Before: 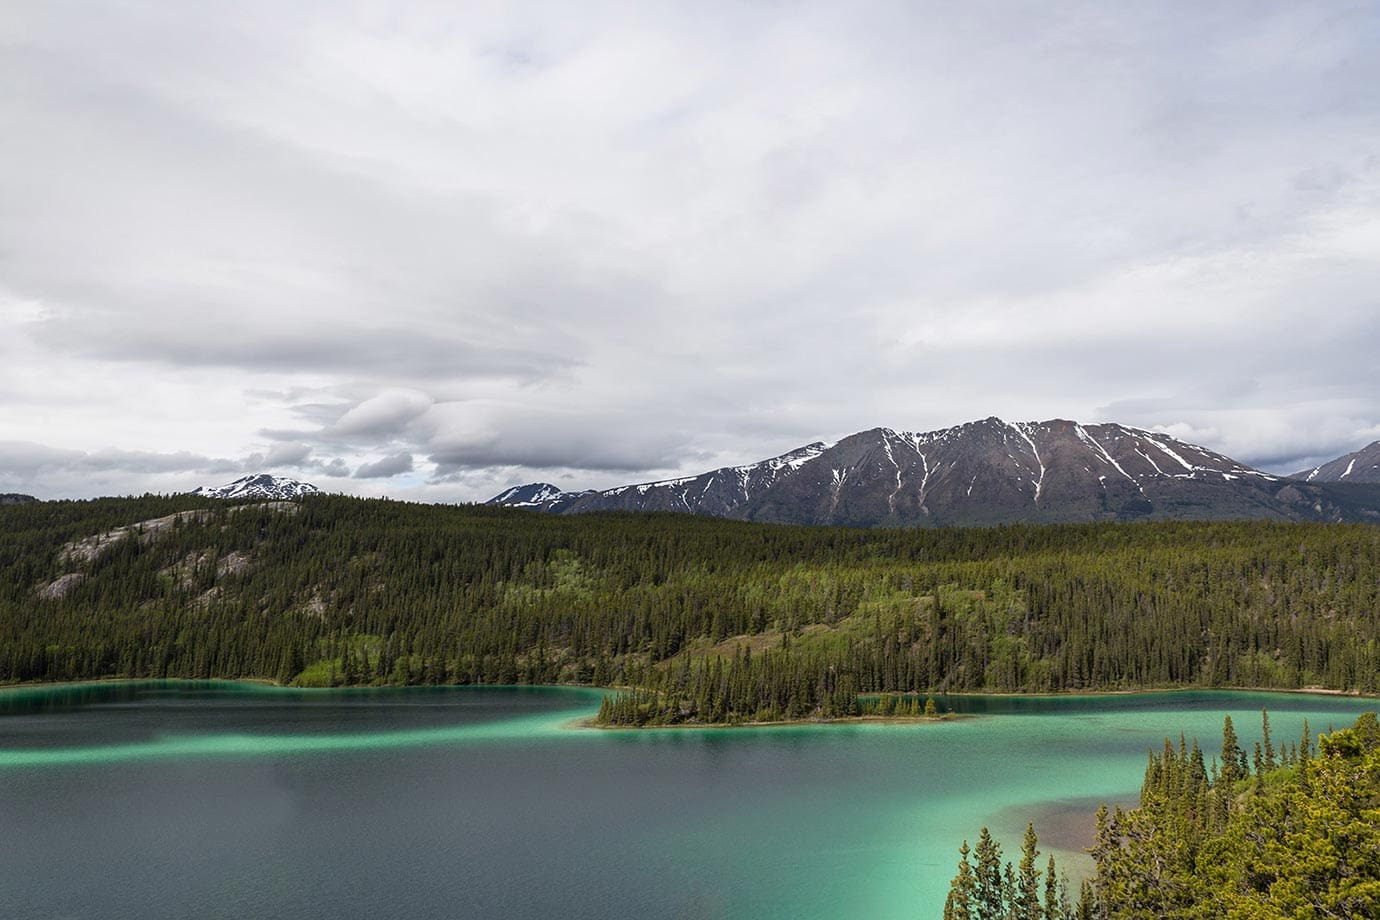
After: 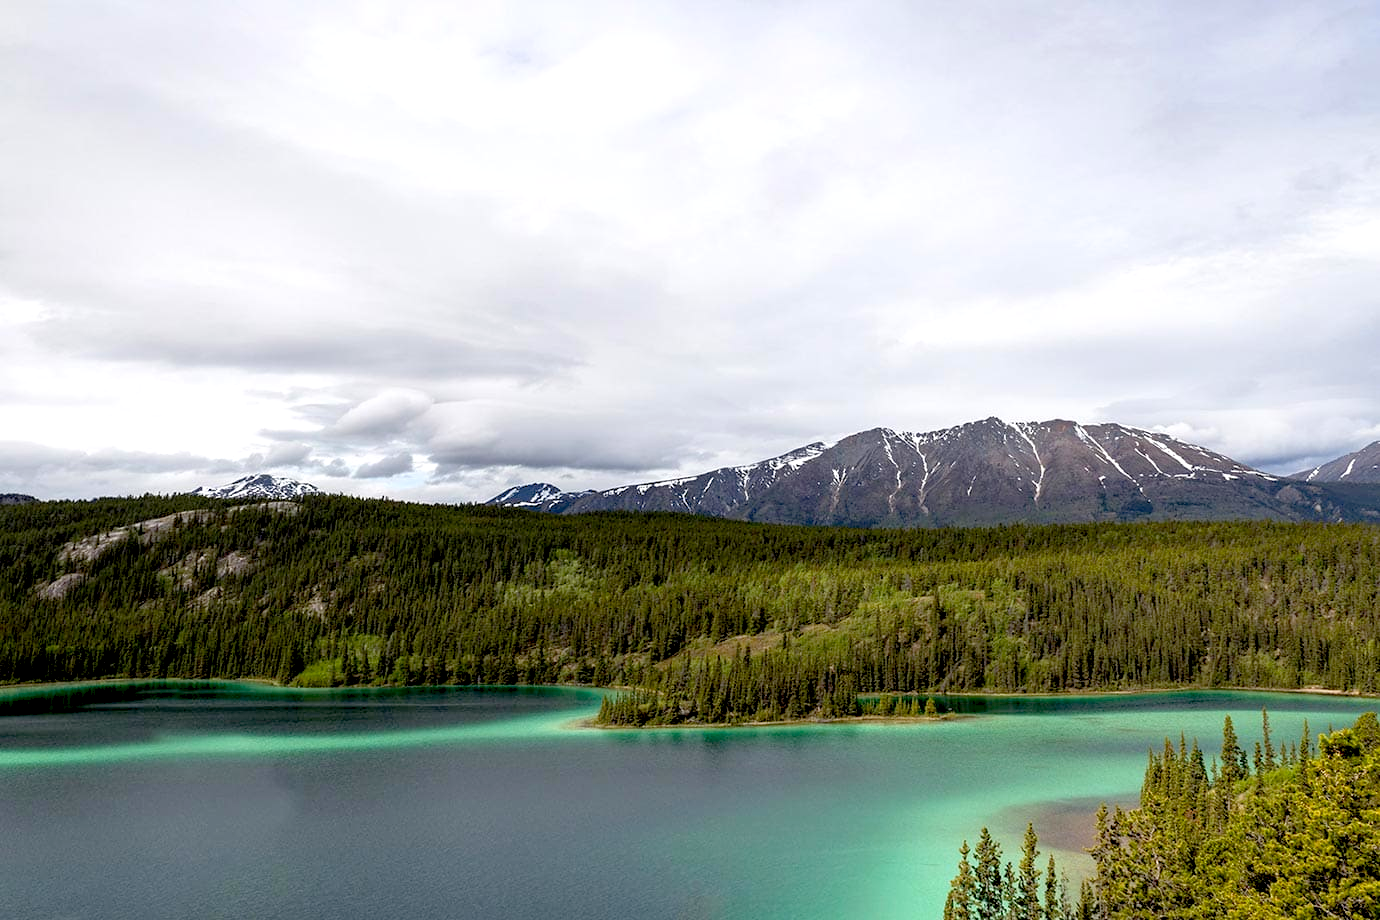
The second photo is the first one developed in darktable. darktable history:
color correction: highlights a* 0.073, highlights b* -0.323
exposure: black level correction 0.016, exposure -0.005 EV, compensate exposure bias true, compensate highlight preservation false
levels: levels [0, 0.435, 0.917]
